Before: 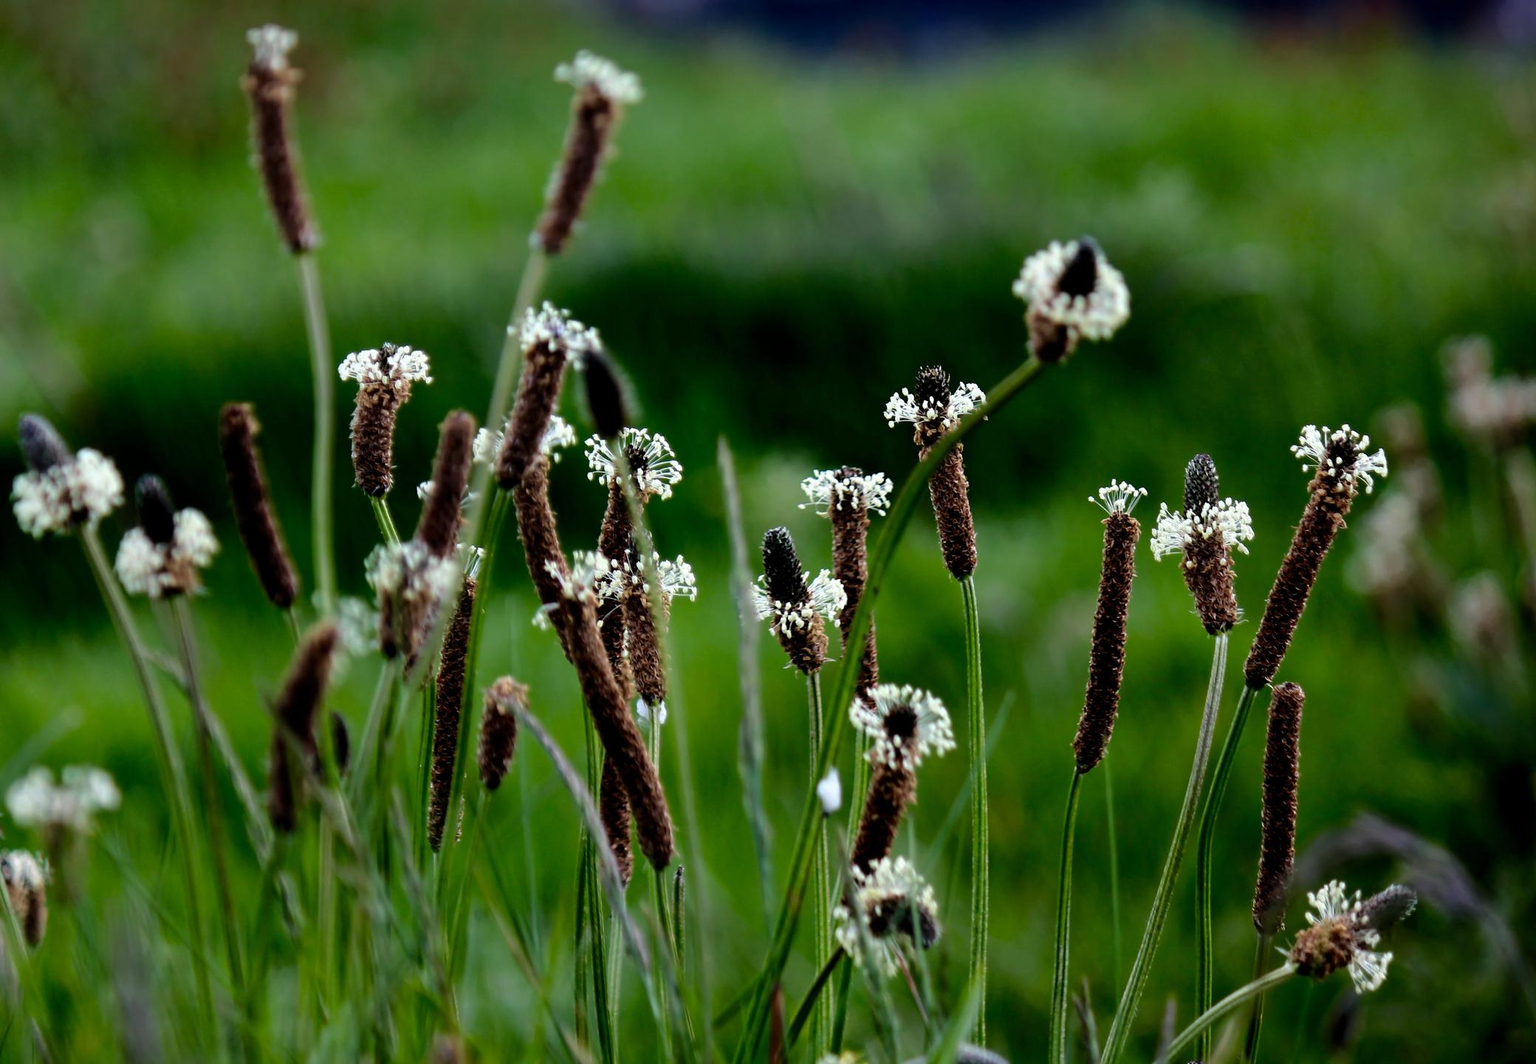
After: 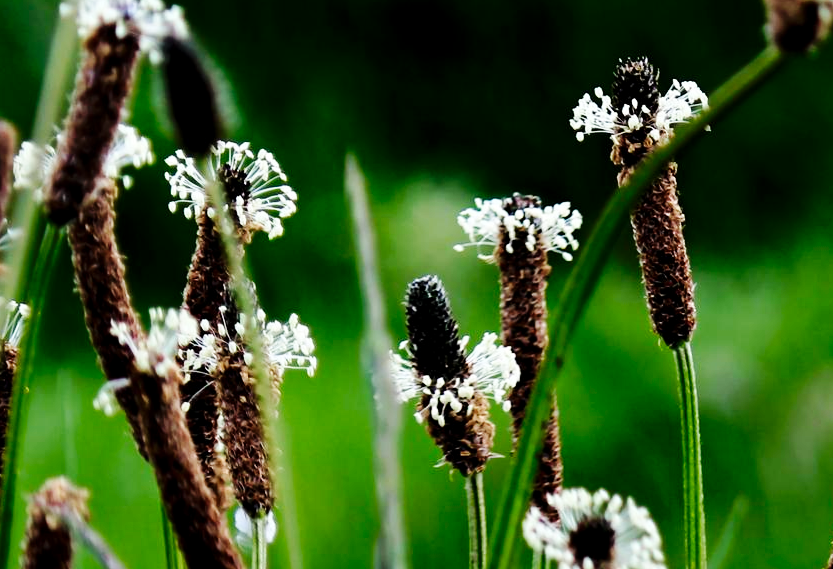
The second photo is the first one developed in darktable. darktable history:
crop: left 30.158%, top 30.462%, right 29.789%, bottom 30.013%
tone equalizer: edges refinement/feathering 500, mask exposure compensation -1.57 EV, preserve details no
base curve: curves: ch0 [(0, 0) (0.032, 0.025) (0.121, 0.166) (0.206, 0.329) (0.605, 0.79) (1, 1)], preserve colors none
exposure: black level correction 0.001, compensate highlight preservation false
